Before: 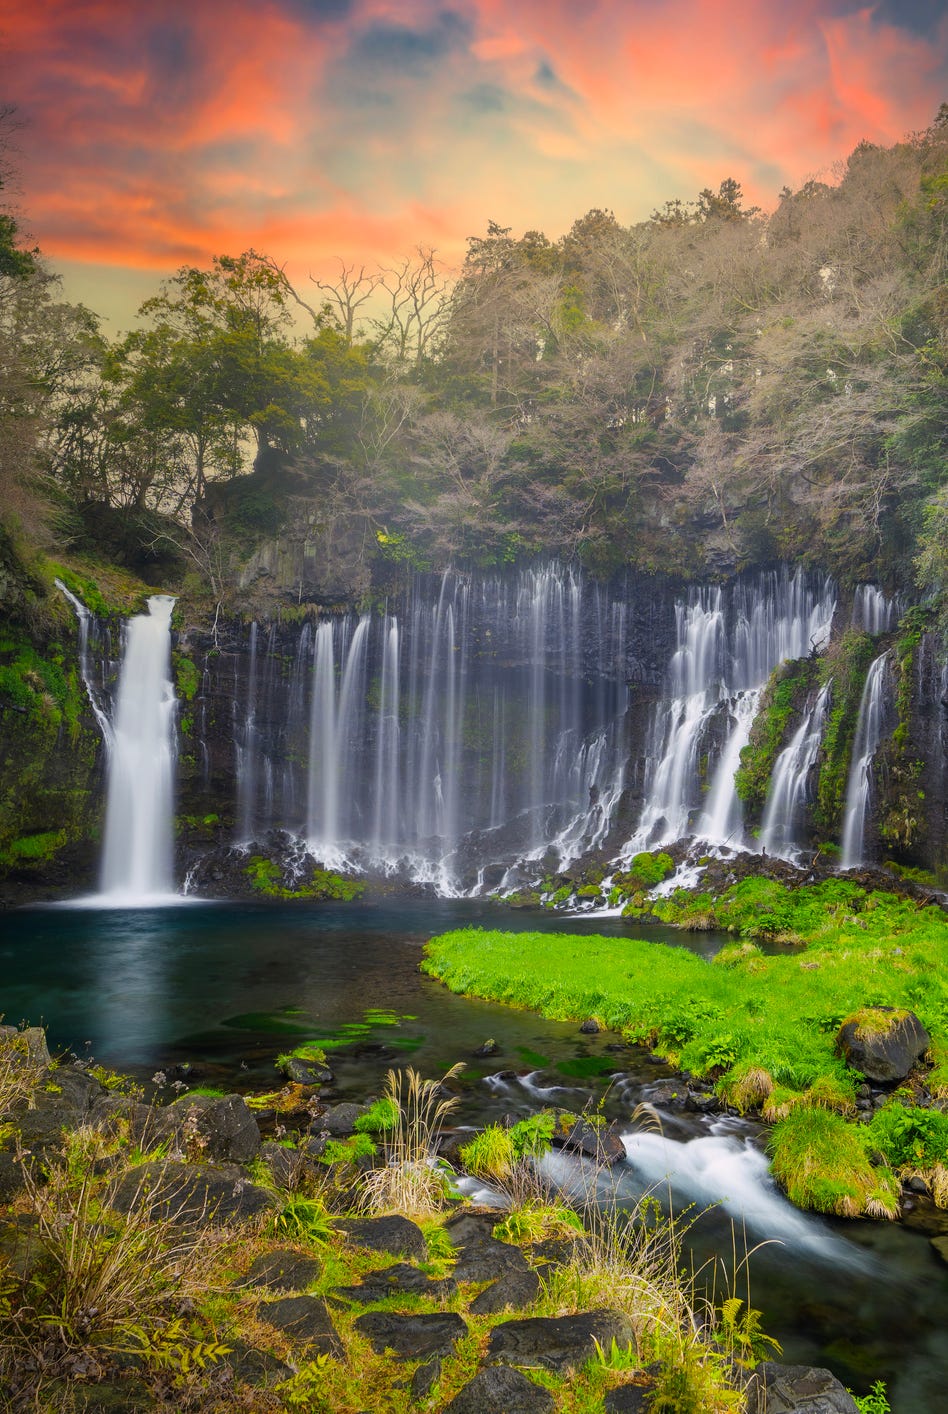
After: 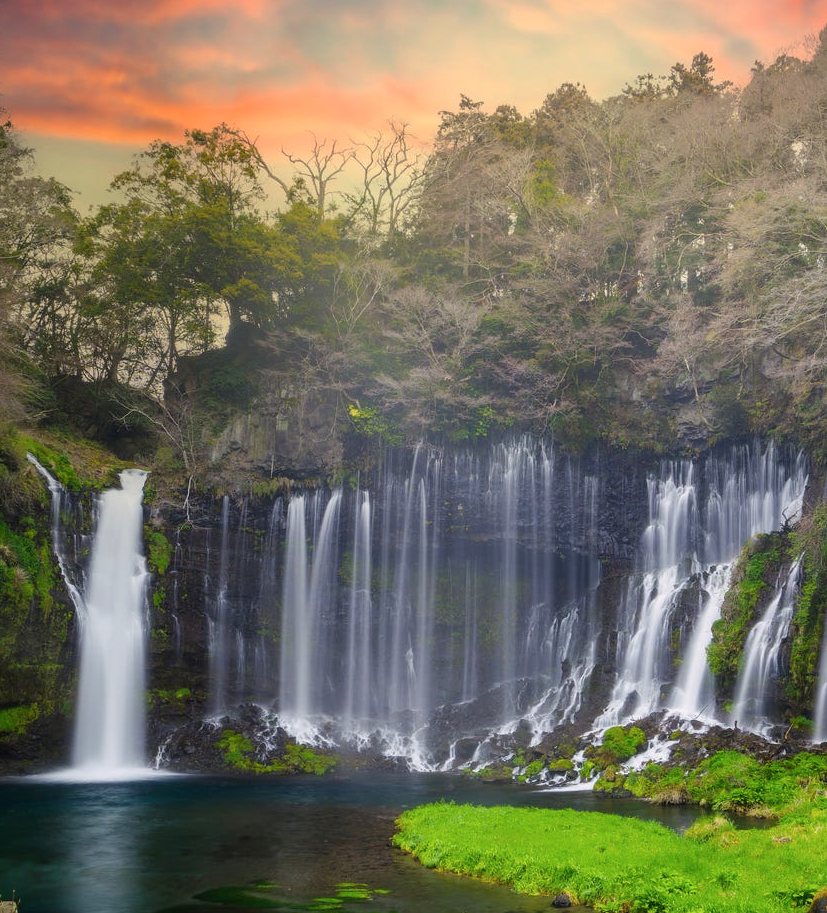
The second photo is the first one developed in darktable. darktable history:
crop: left 3.015%, top 8.969%, right 9.647%, bottom 26.457%
color zones: curves: ch0 [(0, 0.5) (0.143, 0.52) (0.286, 0.5) (0.429, 0.5) (0.571, 0.5) (0.714, 0.5) (0.857, 0.5) (1, 0.5)]; ch1 [(0, 0.489) (0.155, 0.45) (0.286, 0.466) (0.429, 0.5) (0.571, 0.5) (0.714, 0.5) (0.857, 0.5) (1, 0.489)]
